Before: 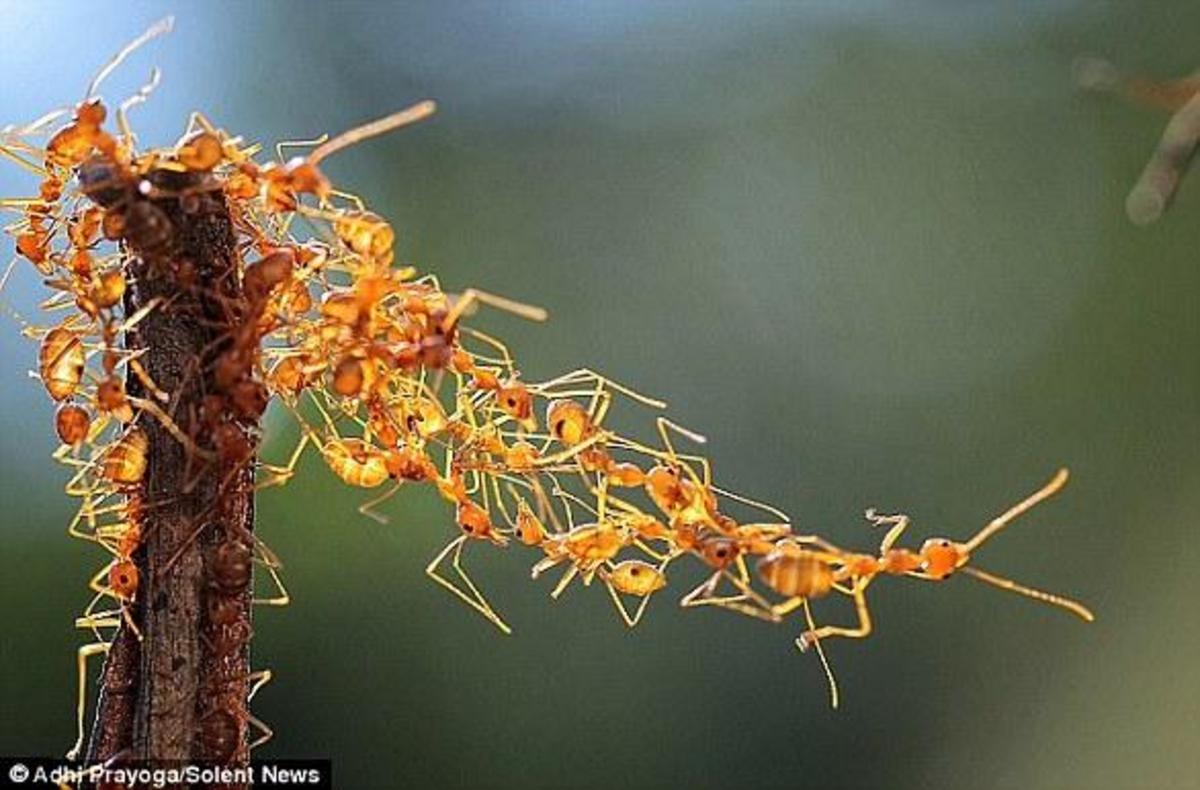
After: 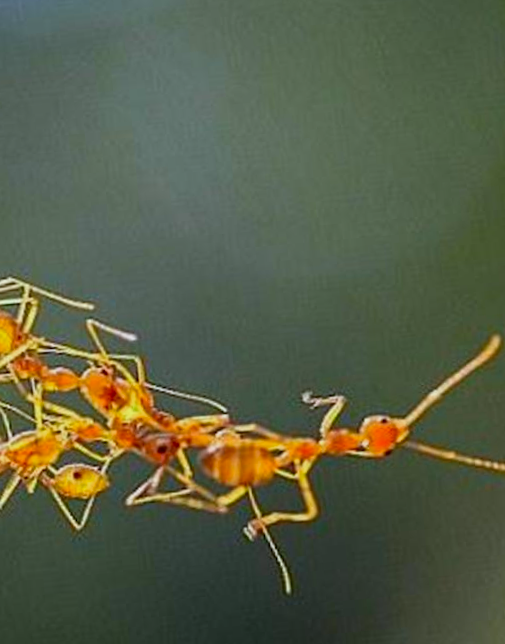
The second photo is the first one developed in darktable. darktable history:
white balance: red 0.976, blue 1.04
exposure: exposure -0.293 EV, compensate highlight preservation false
rotate and perspective: rotation -5°, crop left 0.05, crop right 0.952, crop top 0.11, crop bottom 0.89
crop: left 47.628%, top 6.643%, right 7.874%
color correction: saturation 1.32
